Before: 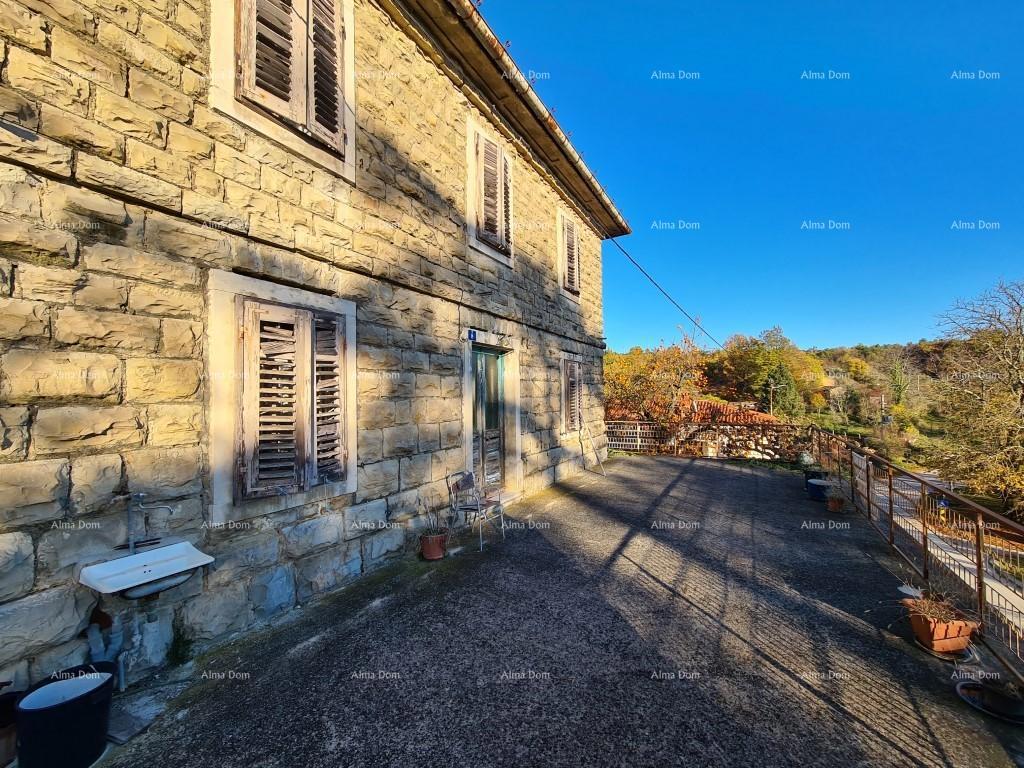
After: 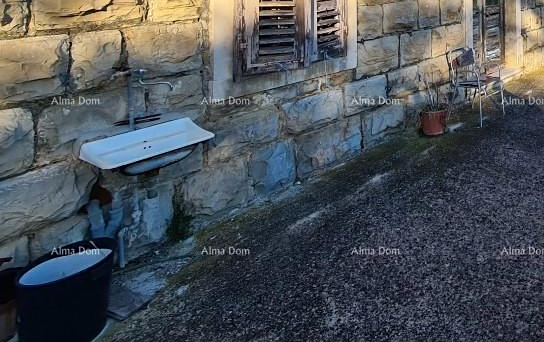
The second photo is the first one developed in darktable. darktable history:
sharpen: amount 0.204
crop and rotate: top 55.319%, right 46.863%, bottom 0.143%
